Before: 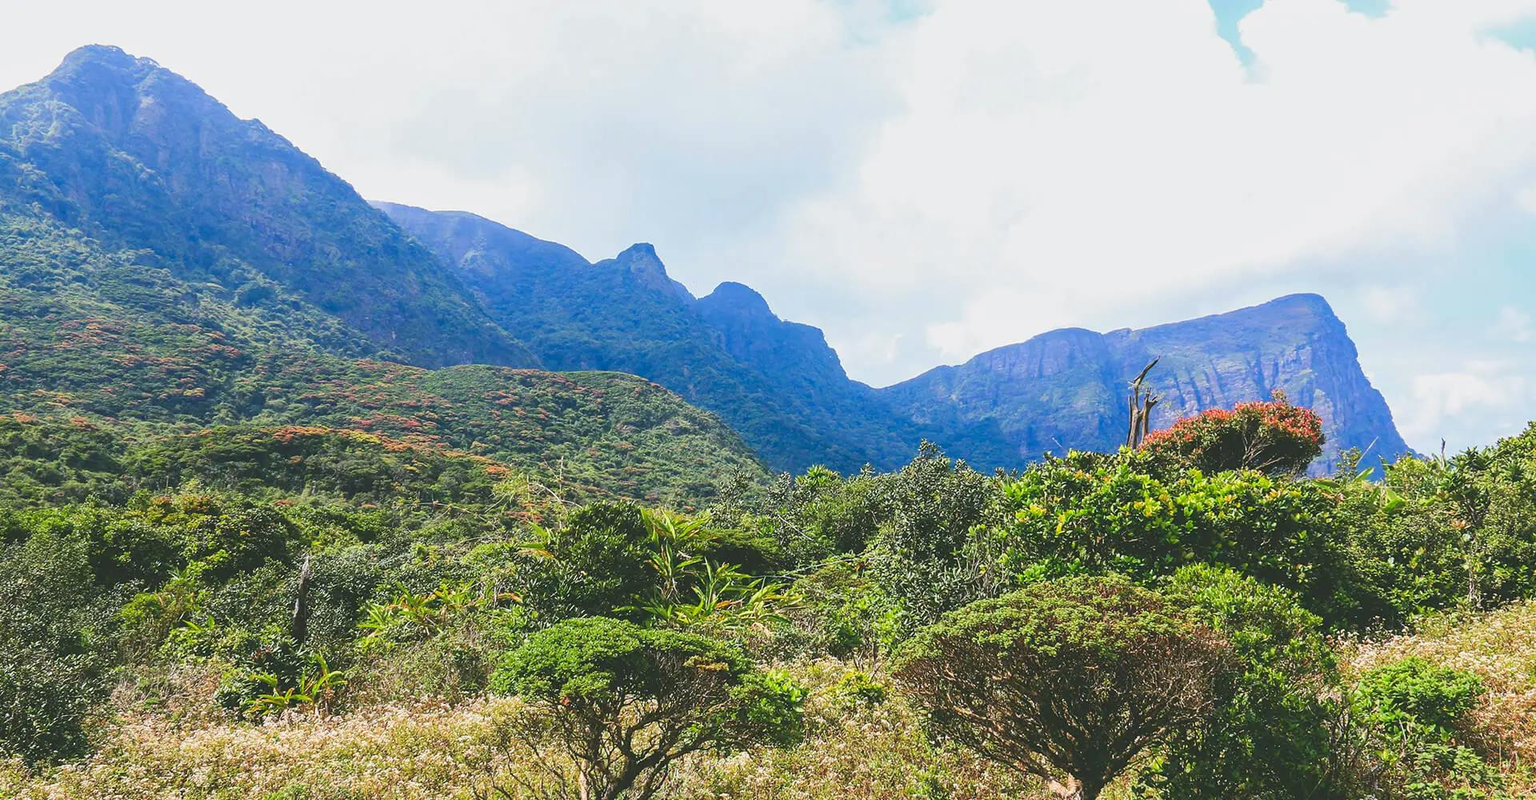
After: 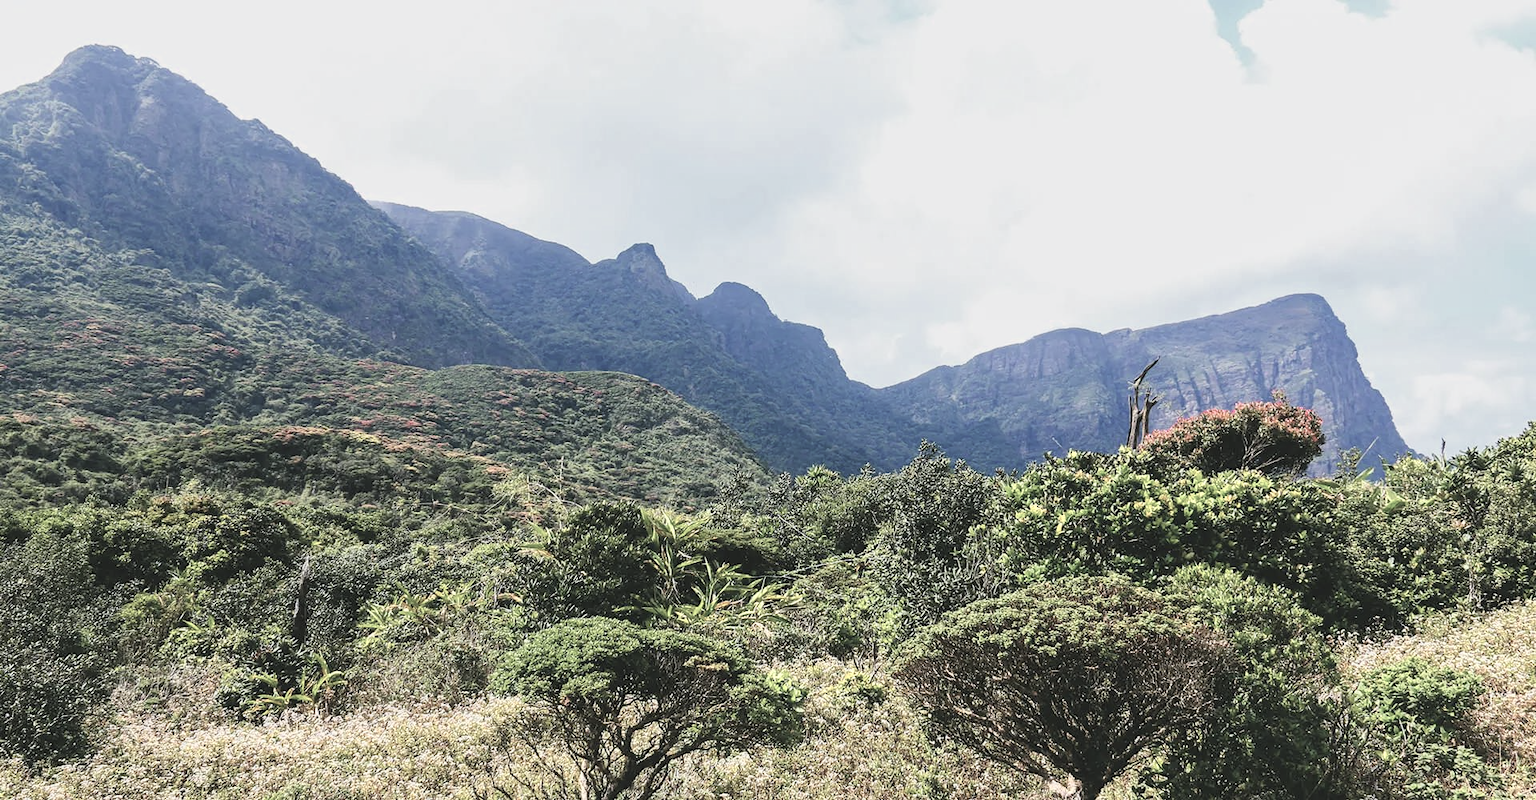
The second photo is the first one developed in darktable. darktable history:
filmic rgb: black relative exposure -12.01 EV, white relative exposure 2.81 EV, target black luminance 0%, hardness 8.04, latitude 70.52%, contrast 1.138, highlights saturation mix 11.27%, shadows ↔ highlights balance -0.39%, iterations of high-quality reconstruction 0
color zones: curves: ch0 [(0, 0.6) (0.129, 0.585) (0.193, 0.596) (0.429, 0.5) (0.571, 0.5) (0.714, 0.5) (0.857, 0.5) (1, 0.6)]; ch1 [(0, 0.453) (0.112, 0.245) (0.213, 0.252) (0.429, 0.233) (0.571, 0.231) (0.683, 0.242) (0.857, 0.296) (1, 0.453)]
